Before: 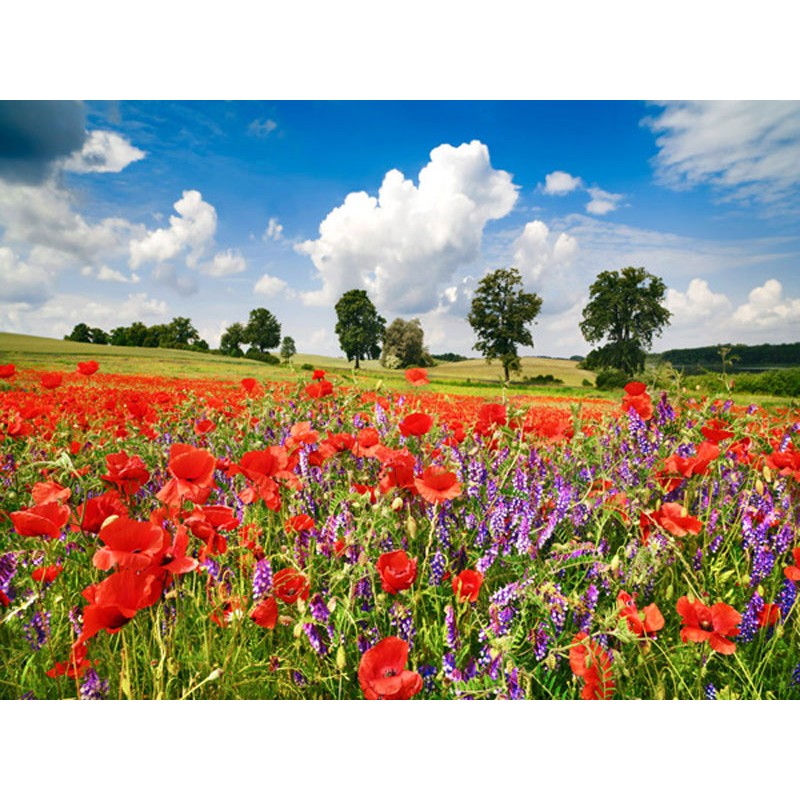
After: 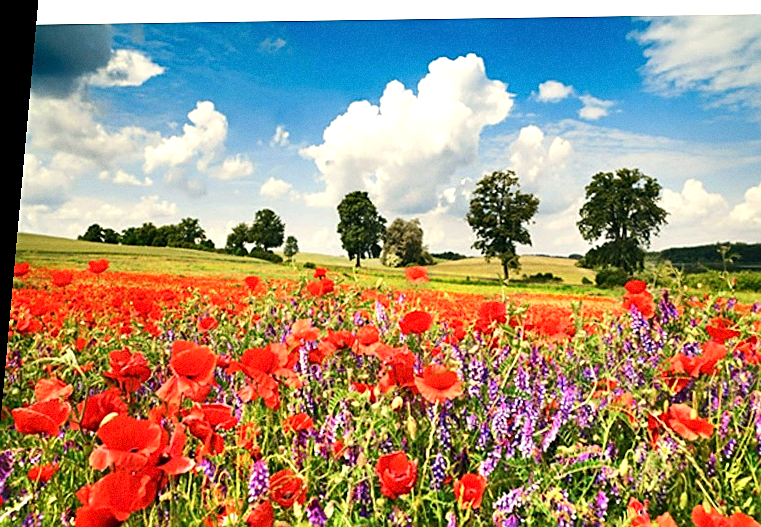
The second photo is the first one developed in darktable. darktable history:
crop: left 3.015%, top 8.969%, right 9.647%, bottom 26.457%
rotate and perspective: rotation 0.128°, lens shift (vertical) -0.181, lens shift (horizontal) -0.044, shear 0.001, automatic cropping off
white balance: red 1.029, blue 0.92
base curve: curves: ch0 [(0, 0) (0.472, 0.508) (1, 1)]
sharpen: on, module defaults
grain: coarseness 0.09 ISO, strength 16.61%
tone equalizer: -8 EV -0.417 EV, -7 EV -0.389 EV, -6 EV -0.333 EV, -5 EV -0.222 EV, -3 EV 0.222 EV, -2 EV 0.333 EV, -1 EV 0.389 EV, +0 EV 0.417 EV, edges refinement/feathering 500, mask exposure compensation -1.57 EV, preserve details no
